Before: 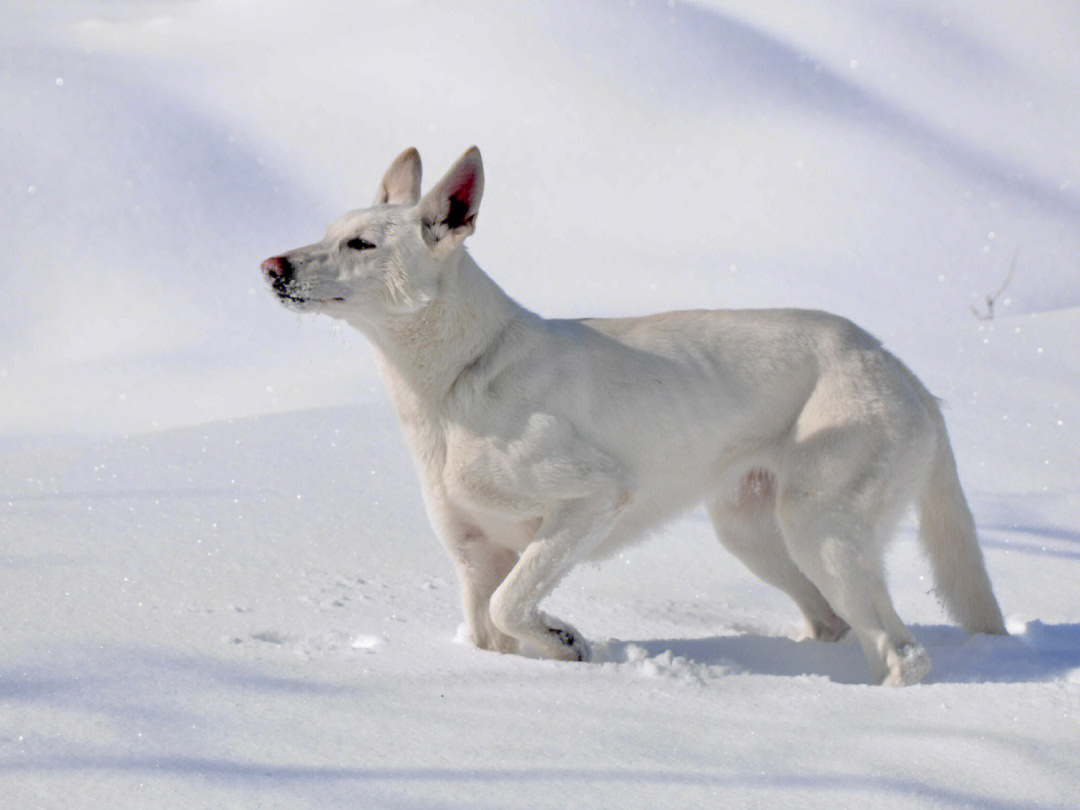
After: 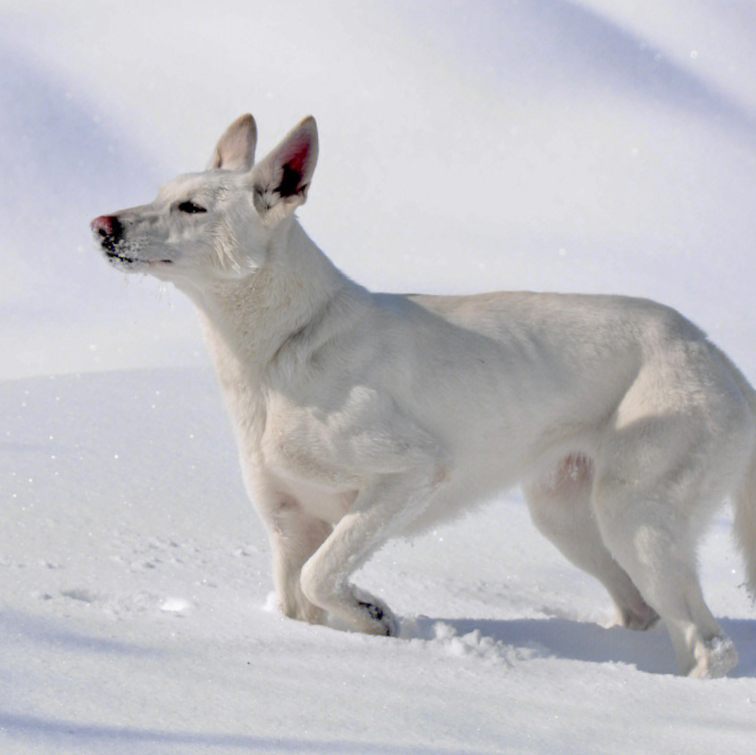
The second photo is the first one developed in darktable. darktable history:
crop and rotate: angle -3.13°, left 14.184%, top 0.04%, right 10.782%, bottom 0.034%
